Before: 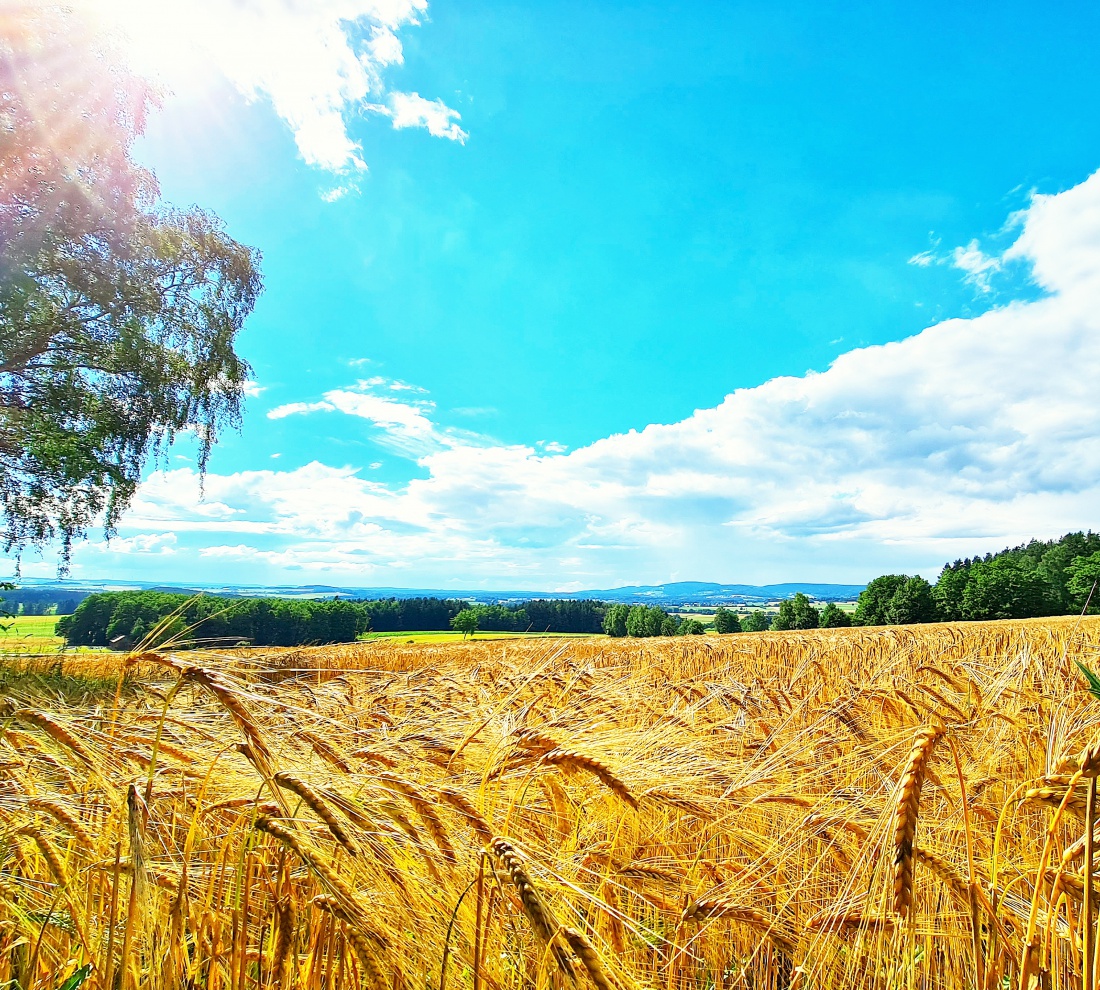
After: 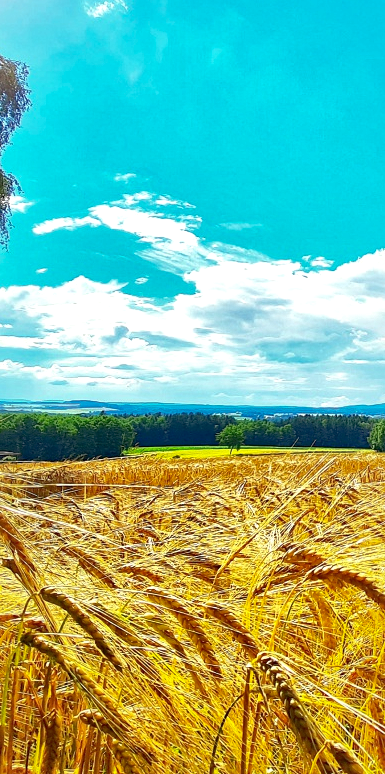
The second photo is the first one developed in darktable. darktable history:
shadows and highlights: on, module defaults
local contrast: mode bilateral grid, contrast 21, coarseness 51, detail 172%, midtone range 0.2
crop and rotate: left 21.275%, top 18.761%, right 43.656%, bottom 2.963%
